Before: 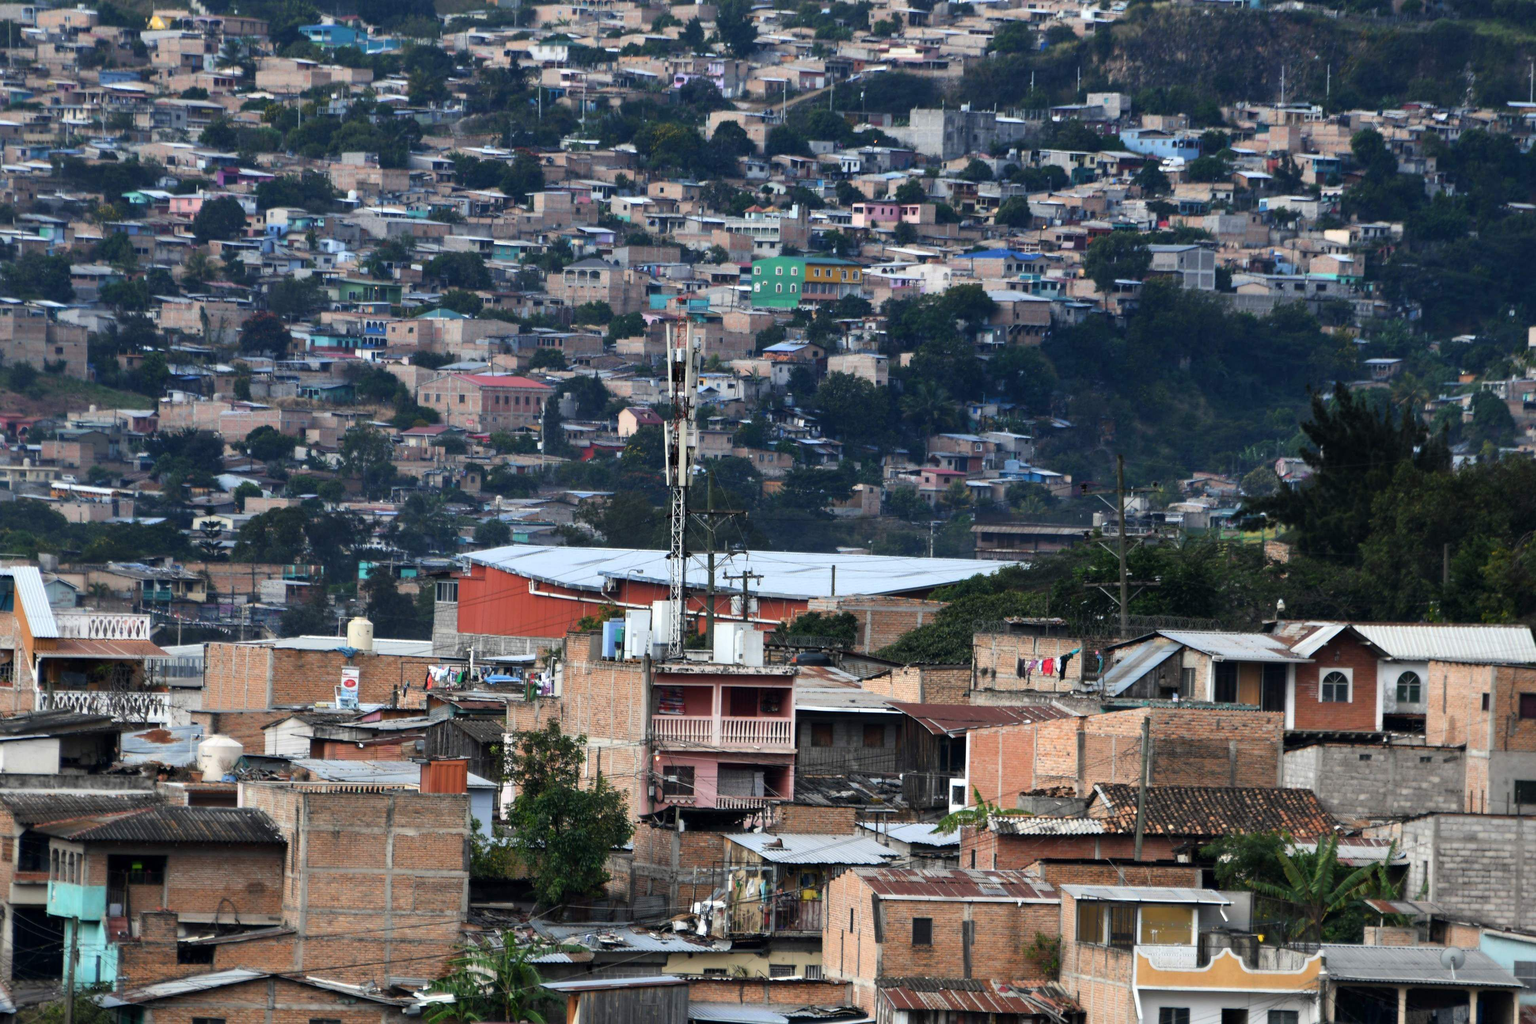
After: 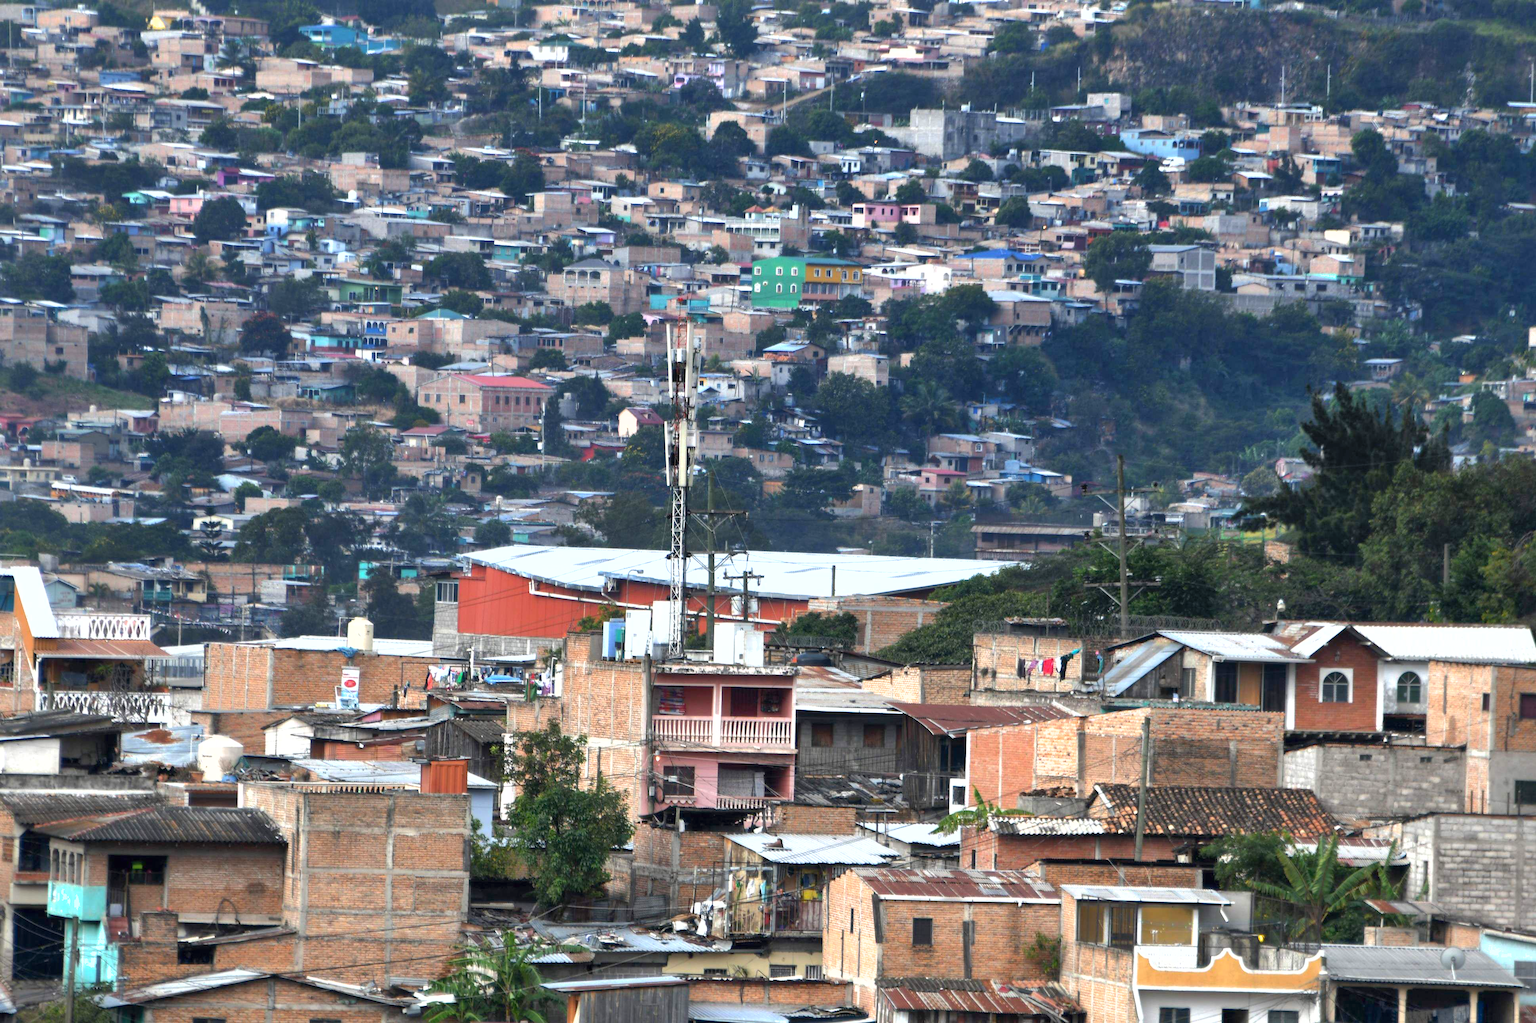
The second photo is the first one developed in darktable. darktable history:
shadows and highlights: on, module defaults
exposure: black level correction 0, exposure 0.701 EV, compensate exposure bias true, compensate highlight preservation false
